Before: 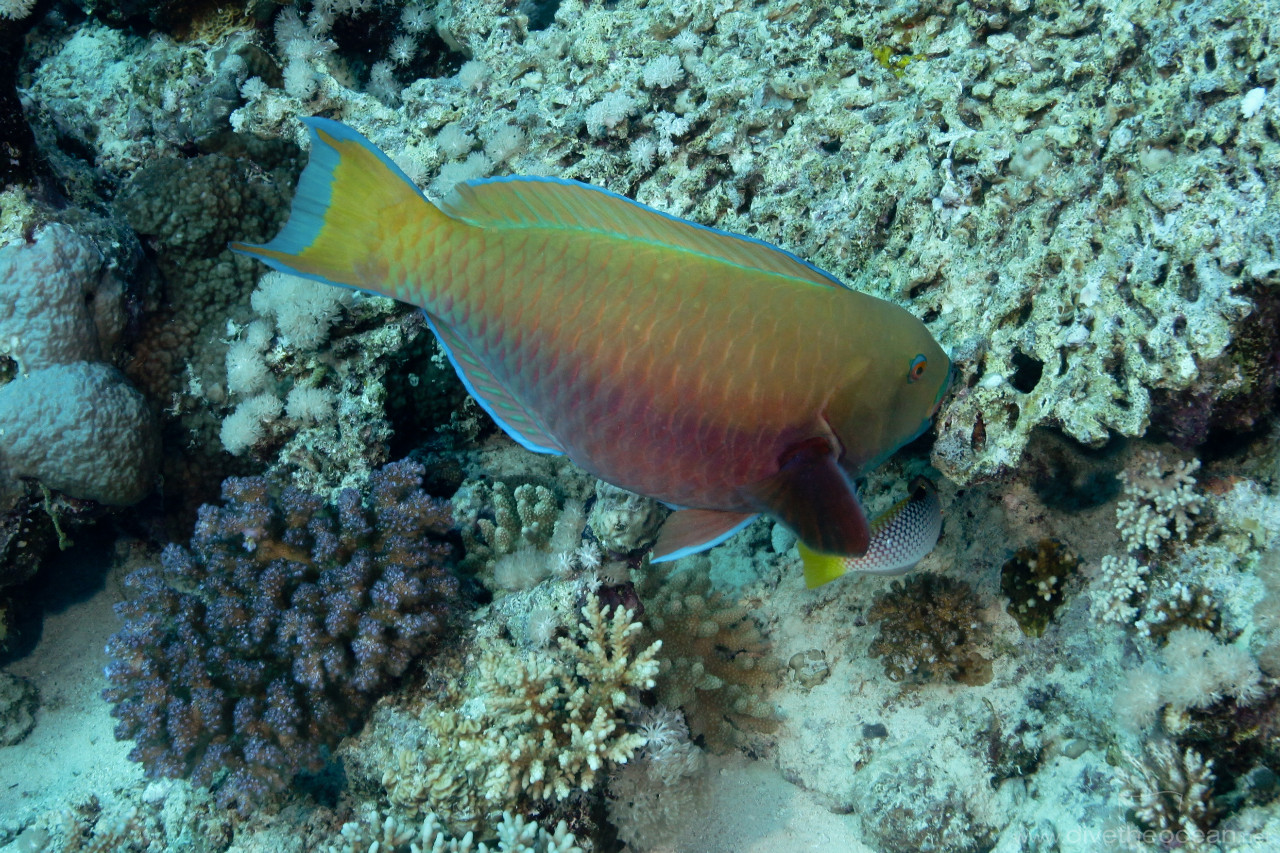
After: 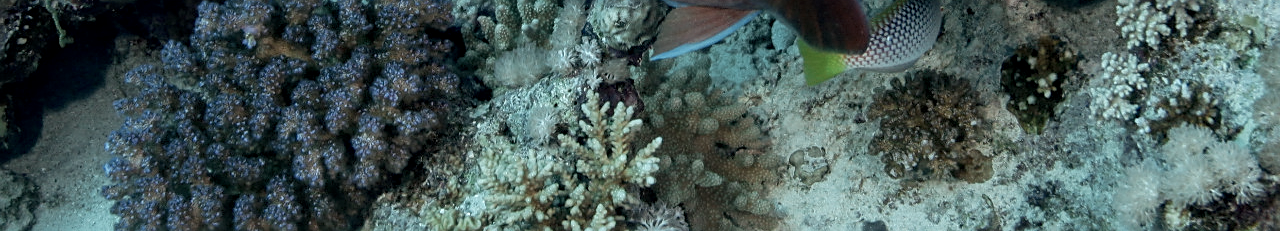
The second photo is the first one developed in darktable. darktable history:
crop and rotate: top 58.993%, bottom 13.817%
sharpen: on, module defaults
color zones: curves: ch0 [(0, 0.5) (0.125, 0.4) (0.25, 0.5) (0.375, 0.4) (0.5, 0.4) (0.625, 0.35) (0.75, 0.35) (0.875, 0.5)]; ch1 [(0, 0.35) (0.125, 0.45) (0.25, 0.35) (0.375, 0.35) (0.5, 0.35) (0.625, 0.35) (0.75, 0.45) (0.875, 0.35)]; ch2 [(0, 0.6) (0.125, 0.5) (0.25, 0.5) (0.375, 0.6) (0.5, 0.6) (0.625, 0.5) (0.75, 0.5) (0.875, 0.5)]
local contrast: detail 130%
